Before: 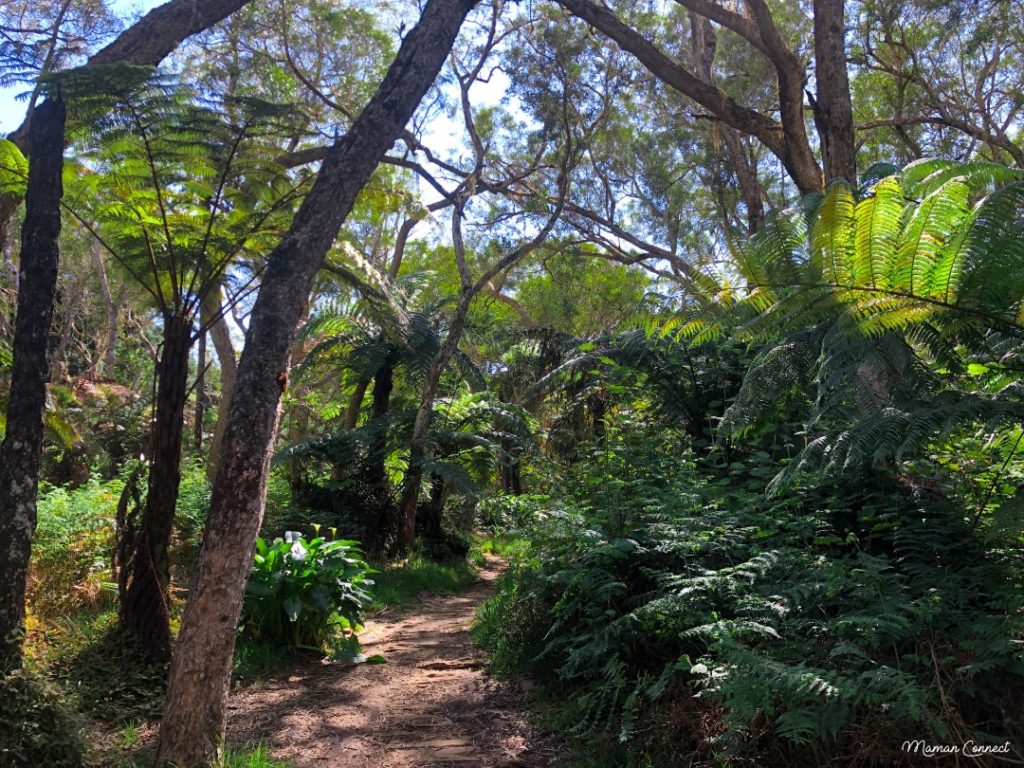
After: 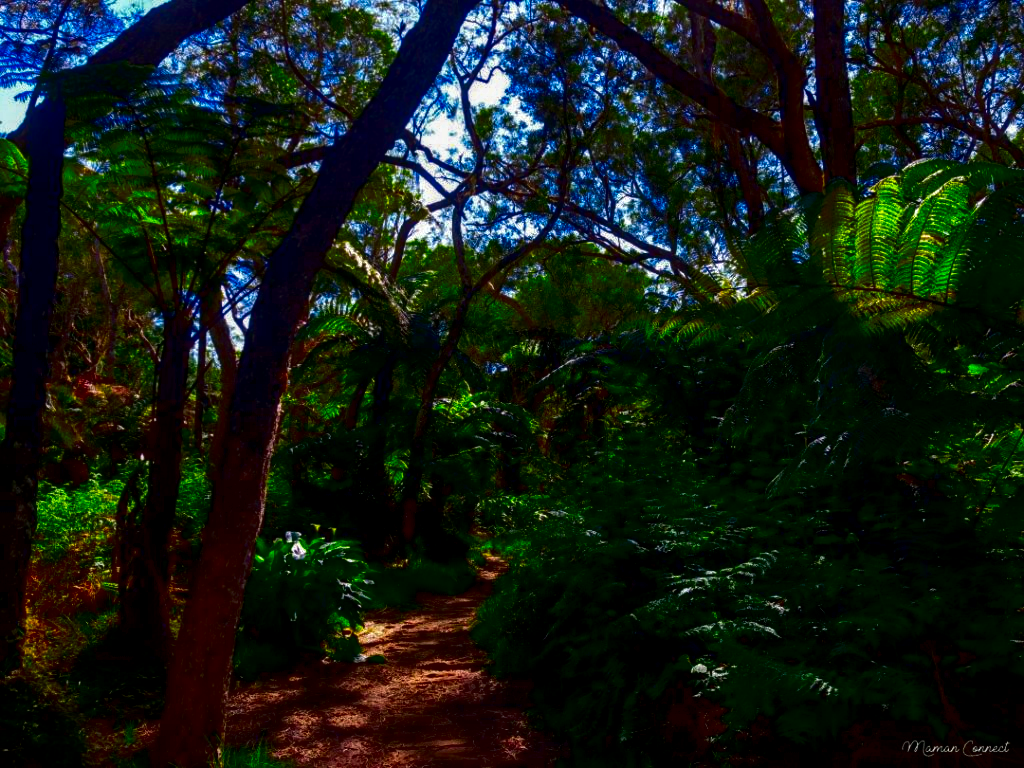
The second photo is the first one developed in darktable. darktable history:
local contrast: detail 130%
tone equalizer: on, module defaults
contrast brightness saturation: brightness -1, saturation 1
